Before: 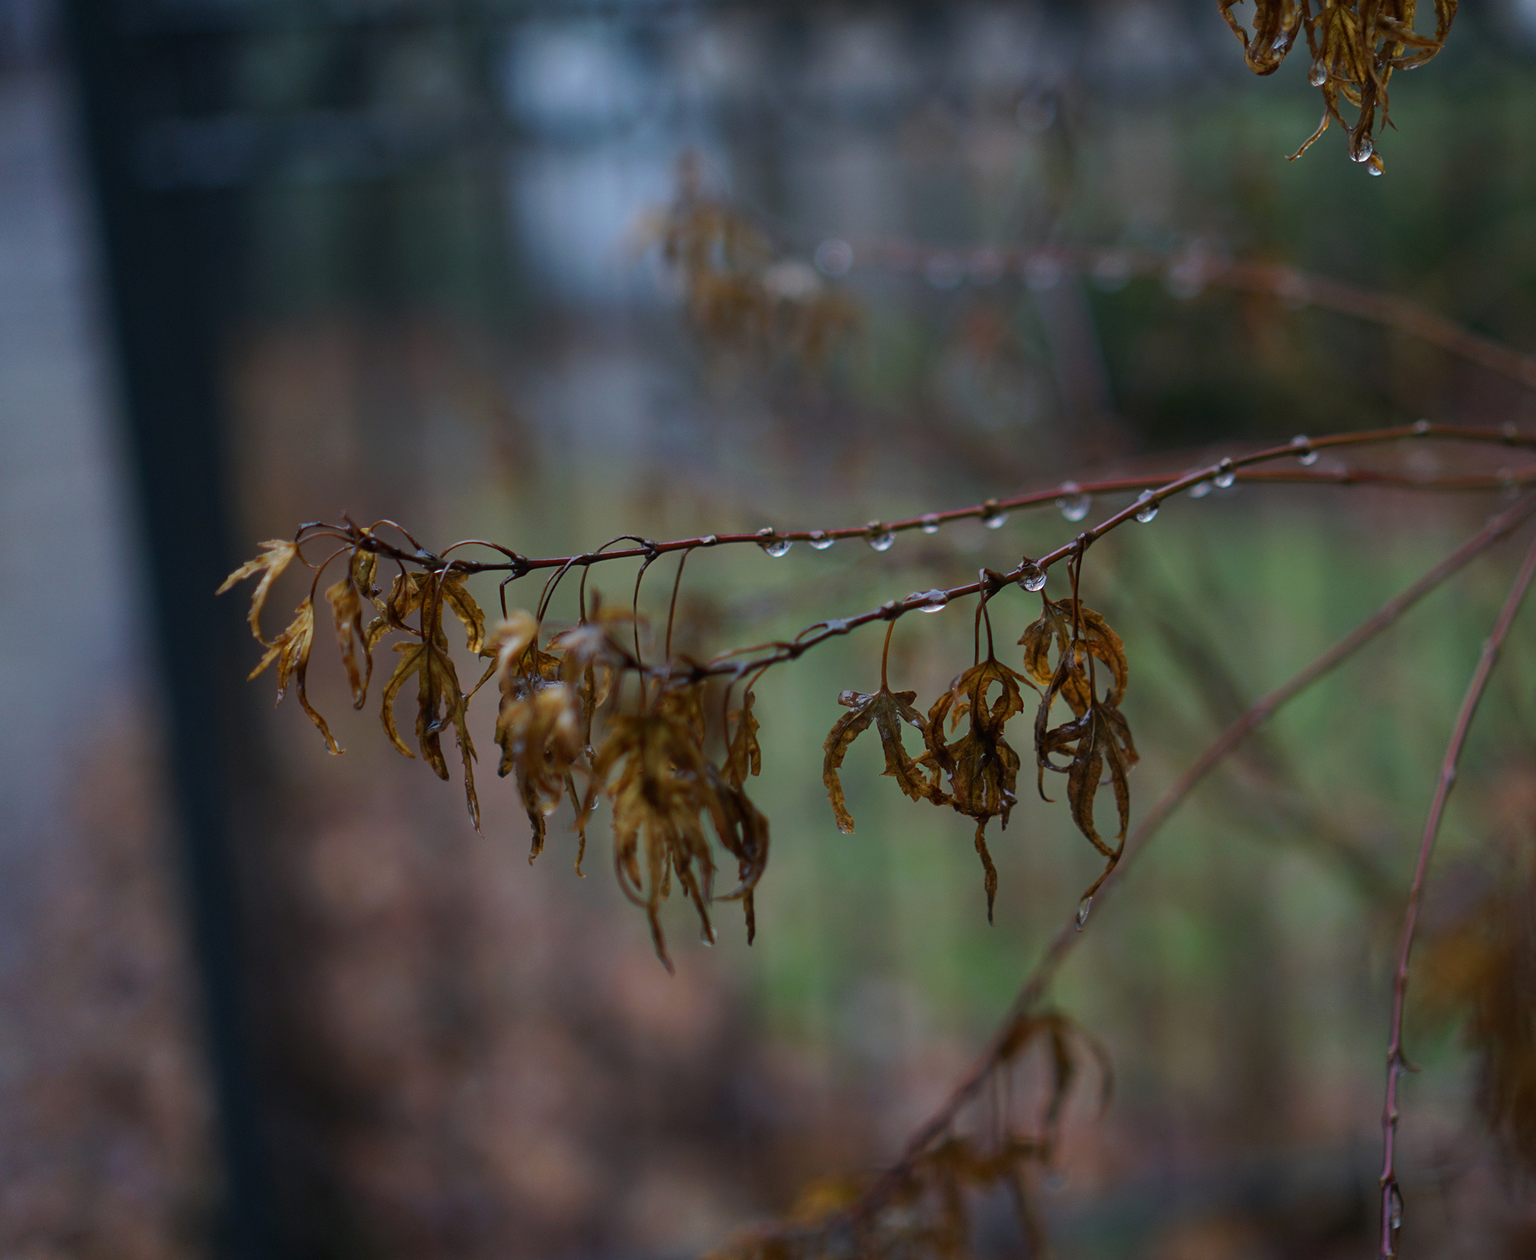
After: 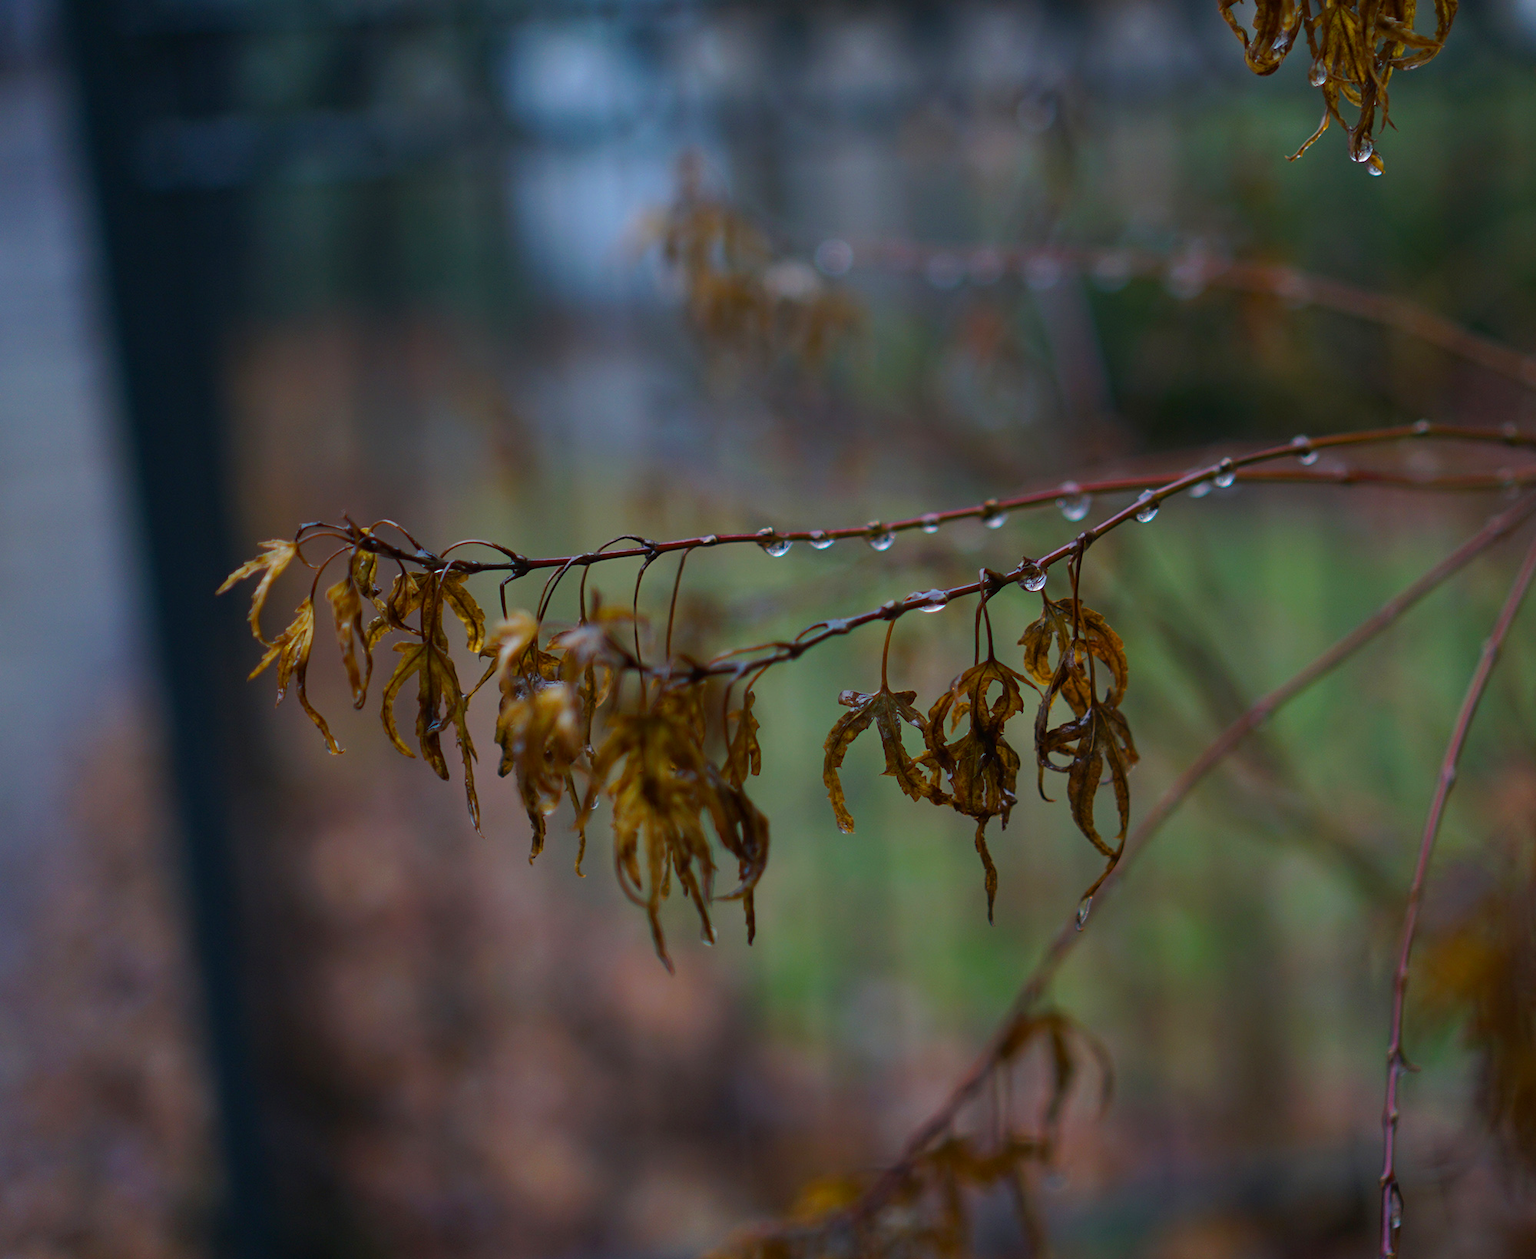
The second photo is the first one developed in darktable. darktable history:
color balance rgb: perceptual saturation grading › global saturation 19.982%, global vibrance 20%
